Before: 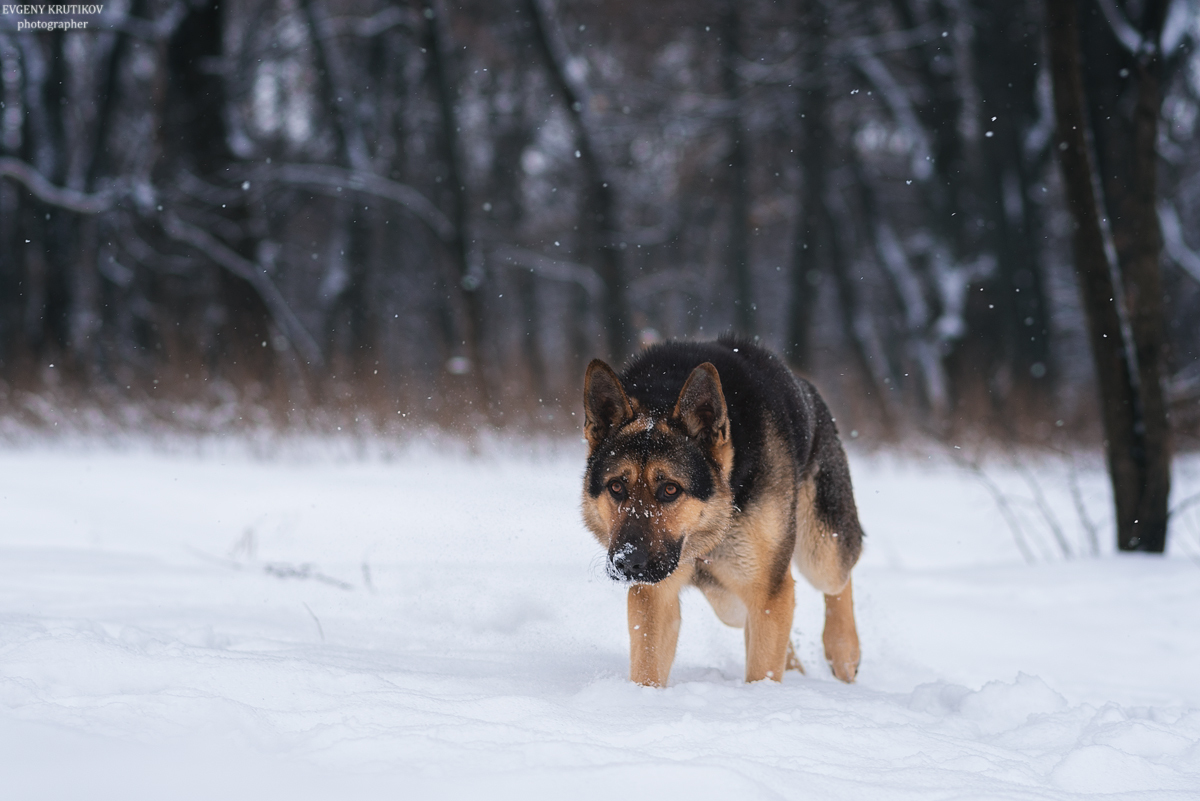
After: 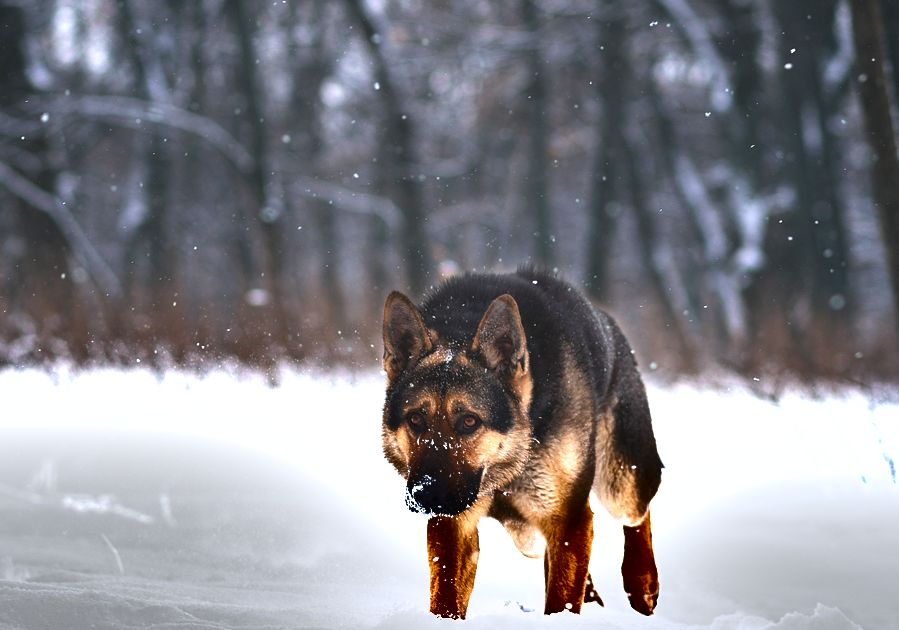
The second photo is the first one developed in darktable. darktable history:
crop: left 16.818%, top 8.607%, right 8.216%, bottom 12.677%
exposure: black level correction 0, exposure 1.099 EV, compensate highlight preservation false
shadows and highlights: shadows 20.74, highlights -83.02, soften with gaussian
